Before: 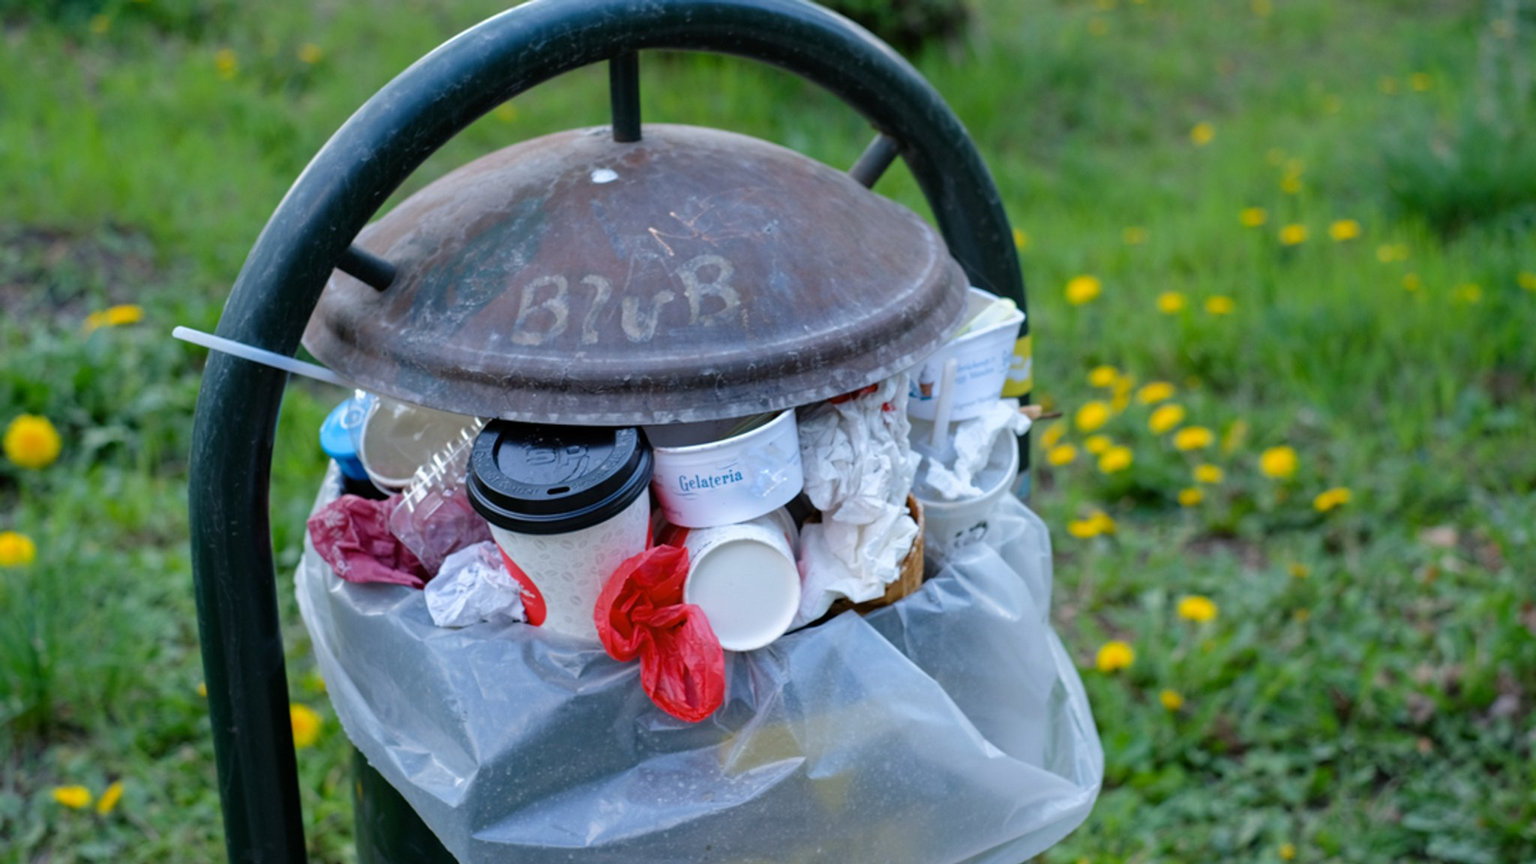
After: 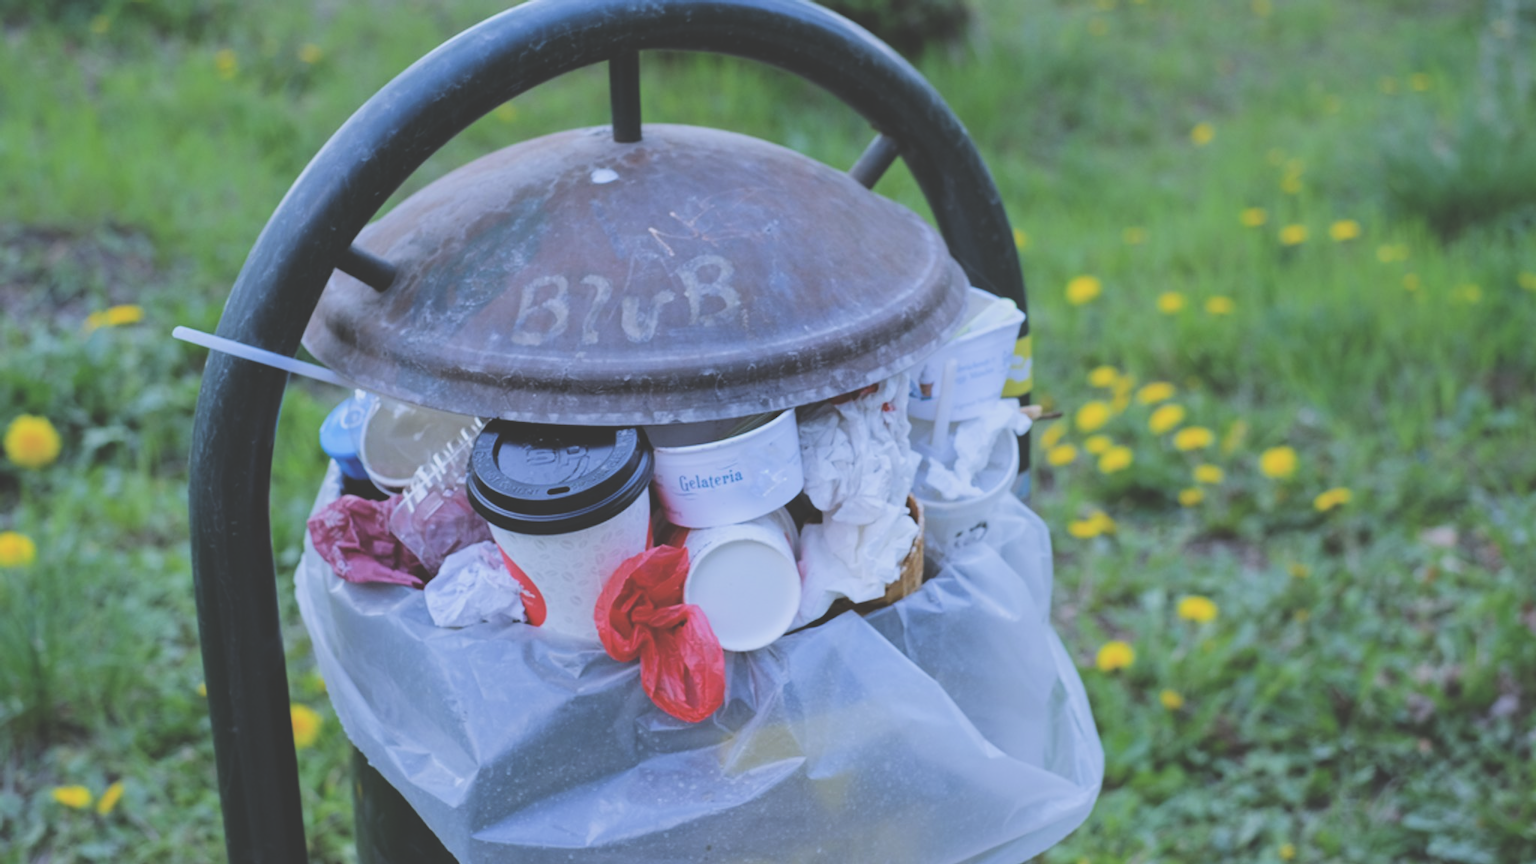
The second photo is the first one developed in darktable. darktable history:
white balance: red 0.948, green 1.02, blue 1.176
exposure: black level correction -0.062, exposure -0.05 EV, compensate highlight preservation false
filmic rgb: black relative exposure -7.5 EV, white relative exposure 5 EV, hardness 3.31, contrast 1.3, contrast in shadows safe
